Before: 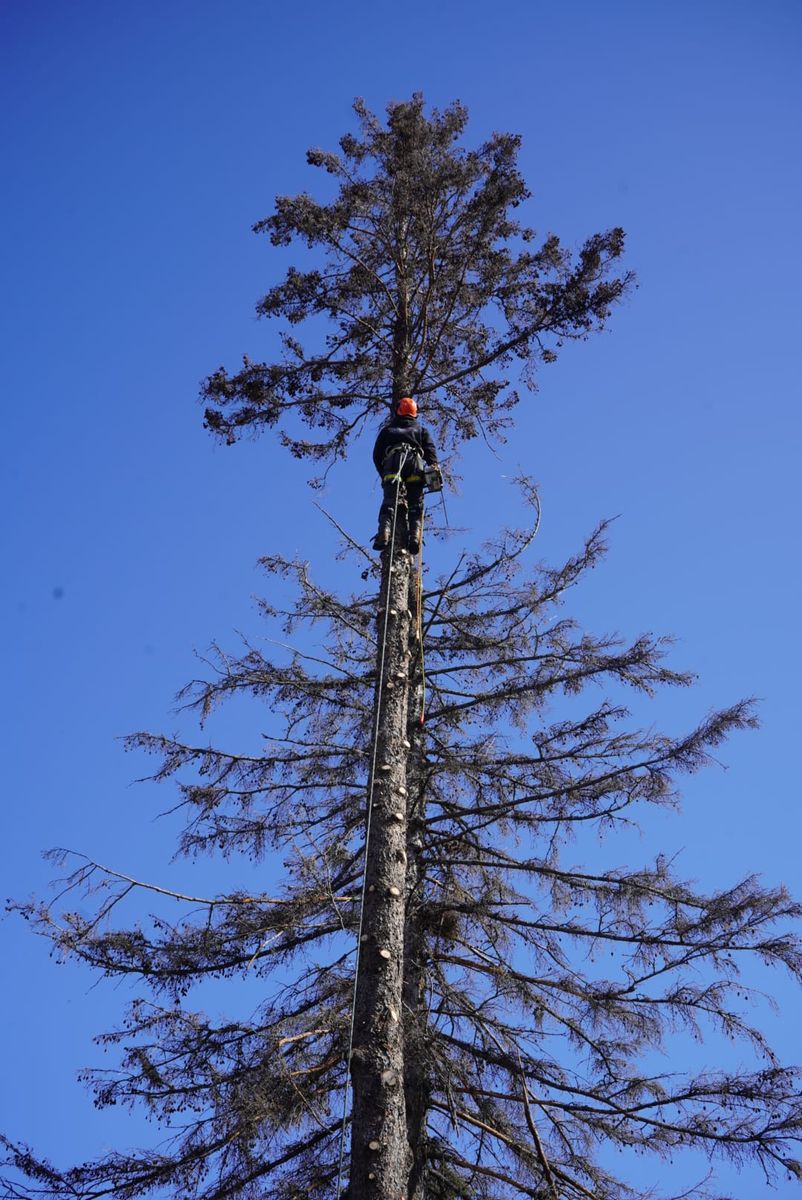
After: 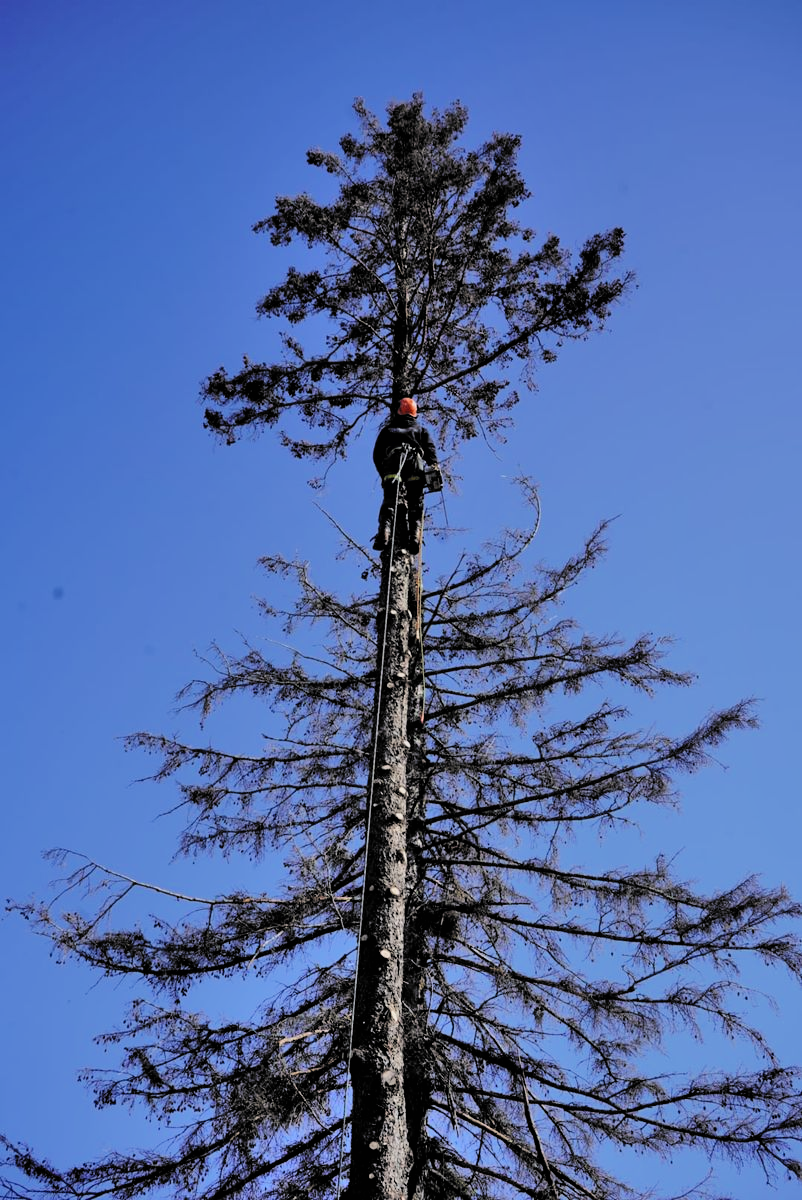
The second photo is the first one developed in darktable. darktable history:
shadows and highlights: shadows 59.99, soften with gaussian
filmic rgb: black relative exposure -5.01 EV, white relative exposure 3.55 EV, threshold 2.98 EV, hardness 3.17, contrast 1.183, highlights saturation mix -49.22%, color science v6 (2022), enable highlight reconstruction true
